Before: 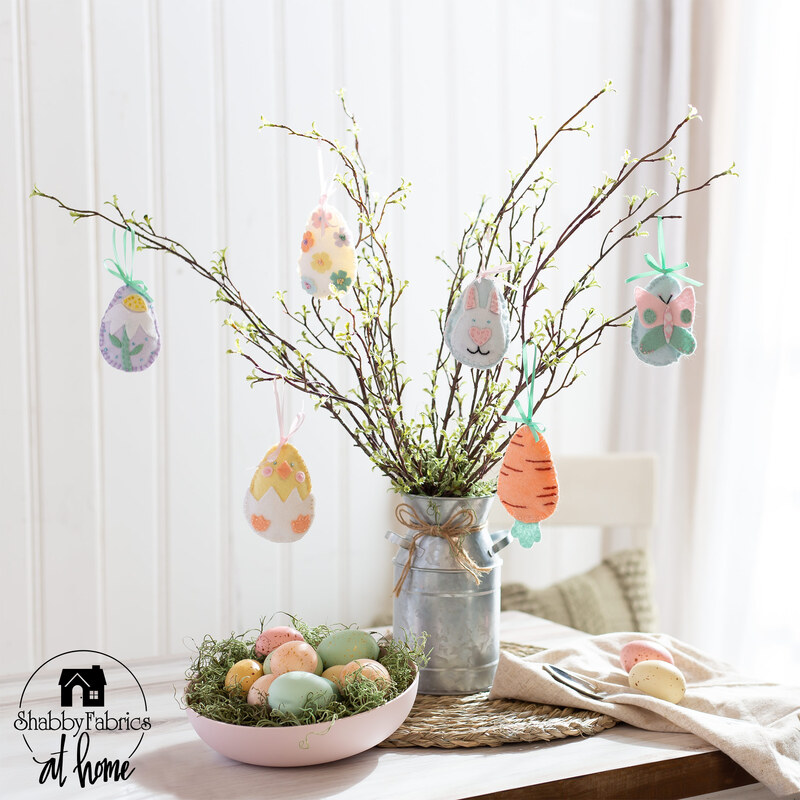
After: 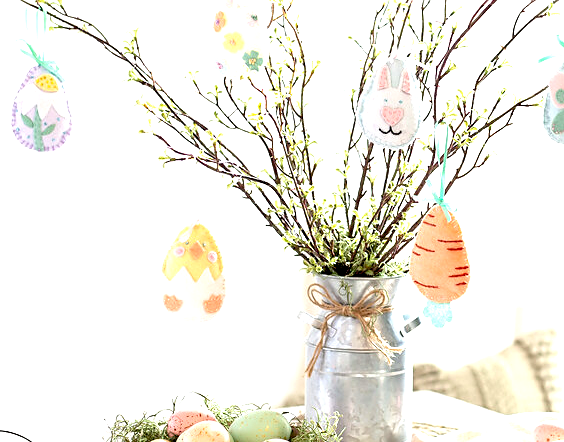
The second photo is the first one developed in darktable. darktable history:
exposure: black level correction 0.01, exposure 1 EV, compensate highlight preservation false
crop: left 11.123%, top 27.61%, right 18.3%, bottom 17.034%
sharpen: radius 1.864, amount 0.398, threshold 1.271
levels: mode automatic, black 0.023%, white 99.97%, levels [0.062, 0.494, 0.925]
